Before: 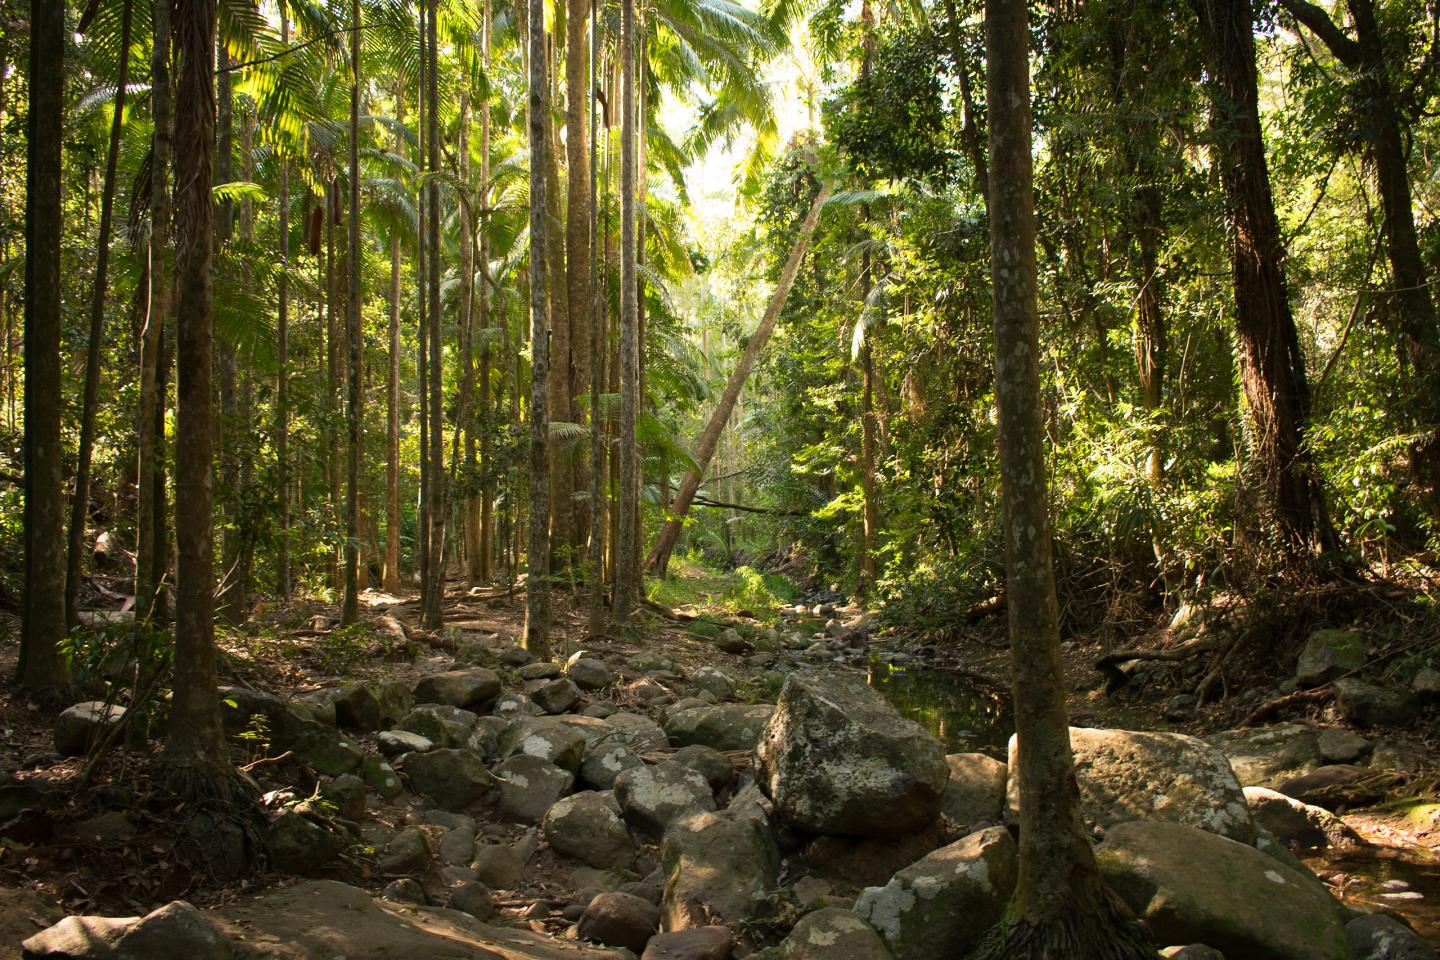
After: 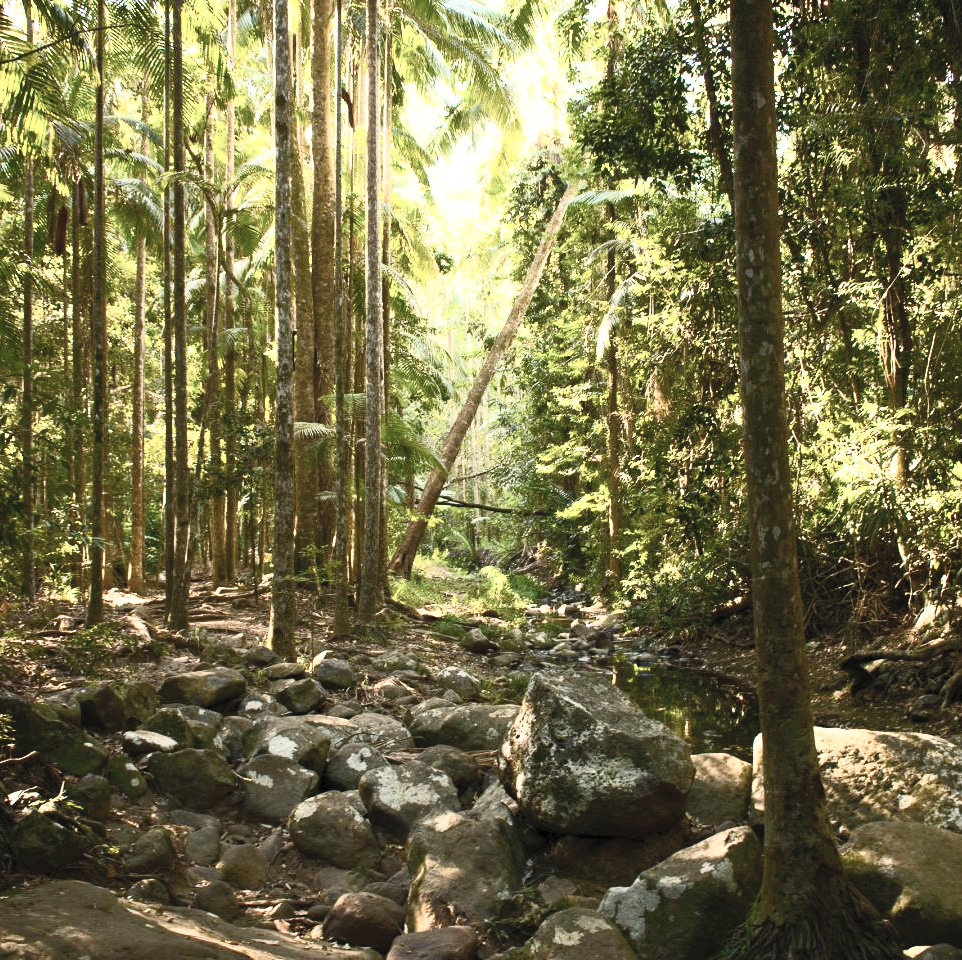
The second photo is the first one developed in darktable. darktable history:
contrast brightness saturation: contrast 0.57, brightness 0.57, saturation -0.34
crop and rotate: left 17.732%, right 15.423%
color balance rgb: perceptual saturation grading › global saturation 20%, perceptual saturation grading › highlights -25%, perceptual saturation grading › shadows 50%
